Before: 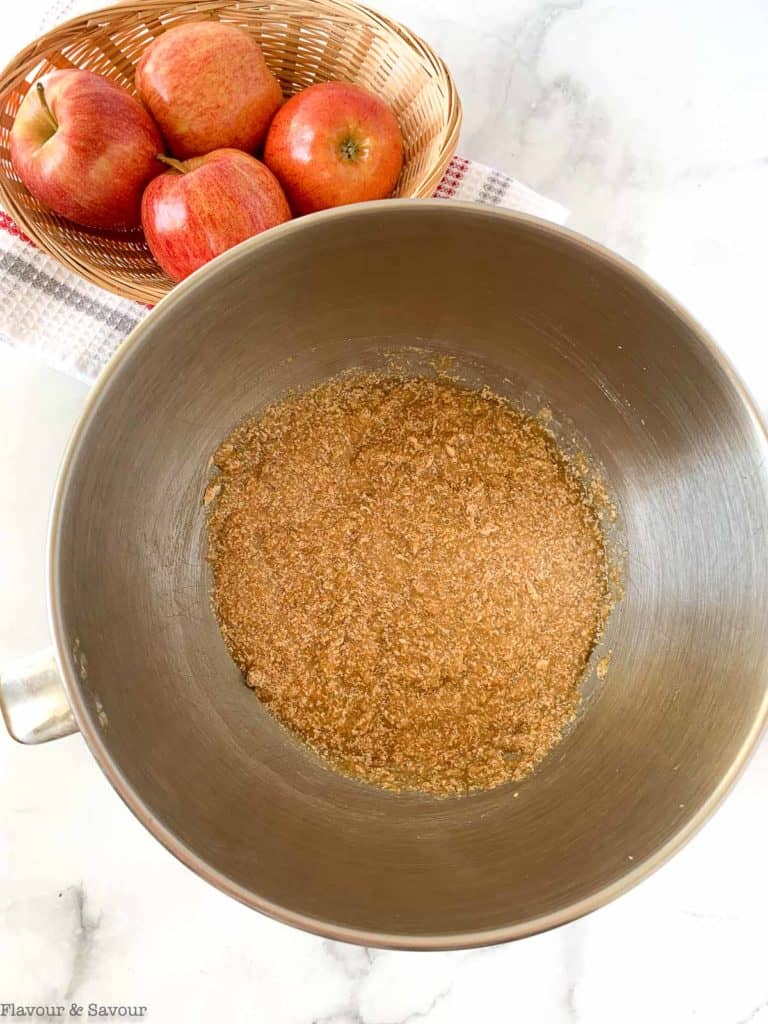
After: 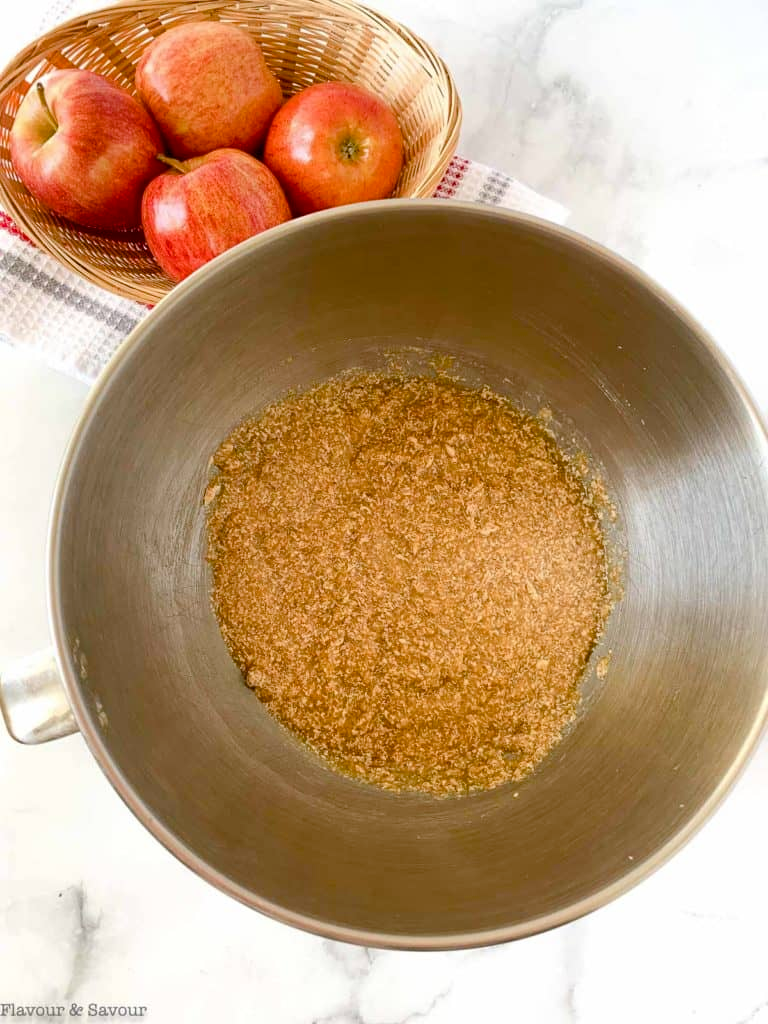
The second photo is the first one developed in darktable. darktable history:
color balance rgb: shadows lift › chroma 2.034%, shadows lift › hue 216°, perceptual saturation grading › global saturation 20%, perceptual saturation grading › highlights -25.039%, perceptual saturation grading › shadows 23.94%
